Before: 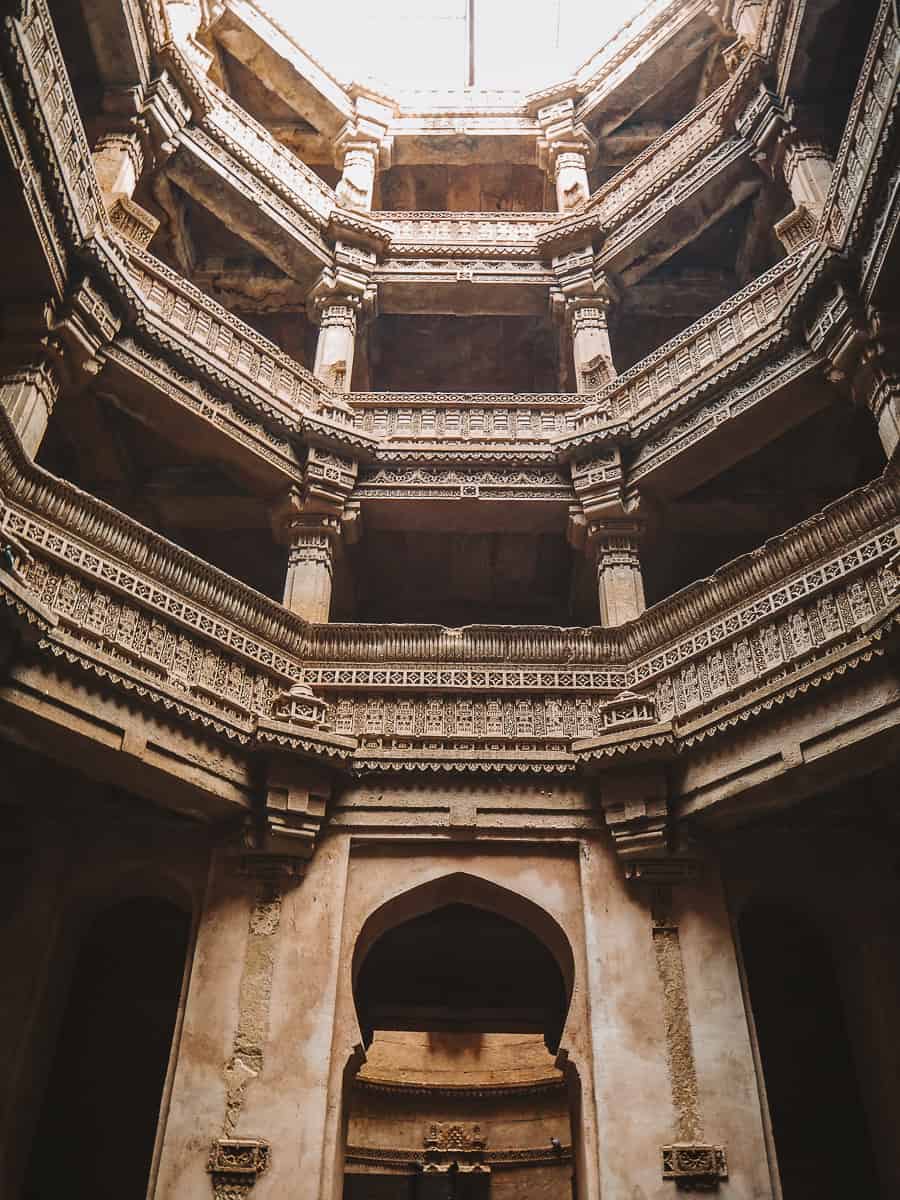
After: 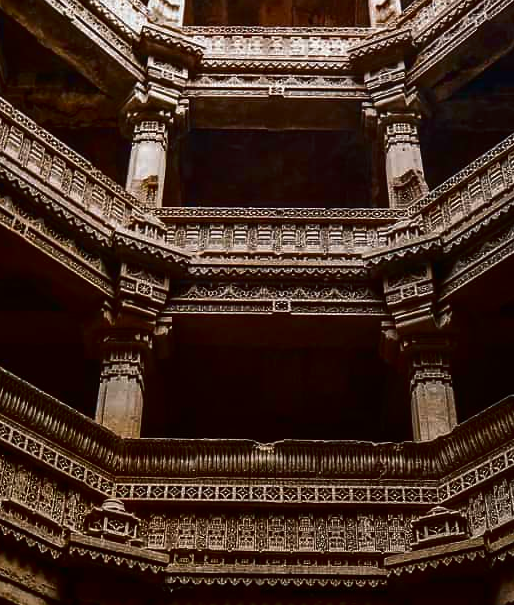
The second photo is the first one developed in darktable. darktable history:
contrast brightness saturation: contrast 0.09, brightness -0.59, saturation 0.17
crop: left 20.932%, top 15.471%, right 21.848%, bottom 34.081%
